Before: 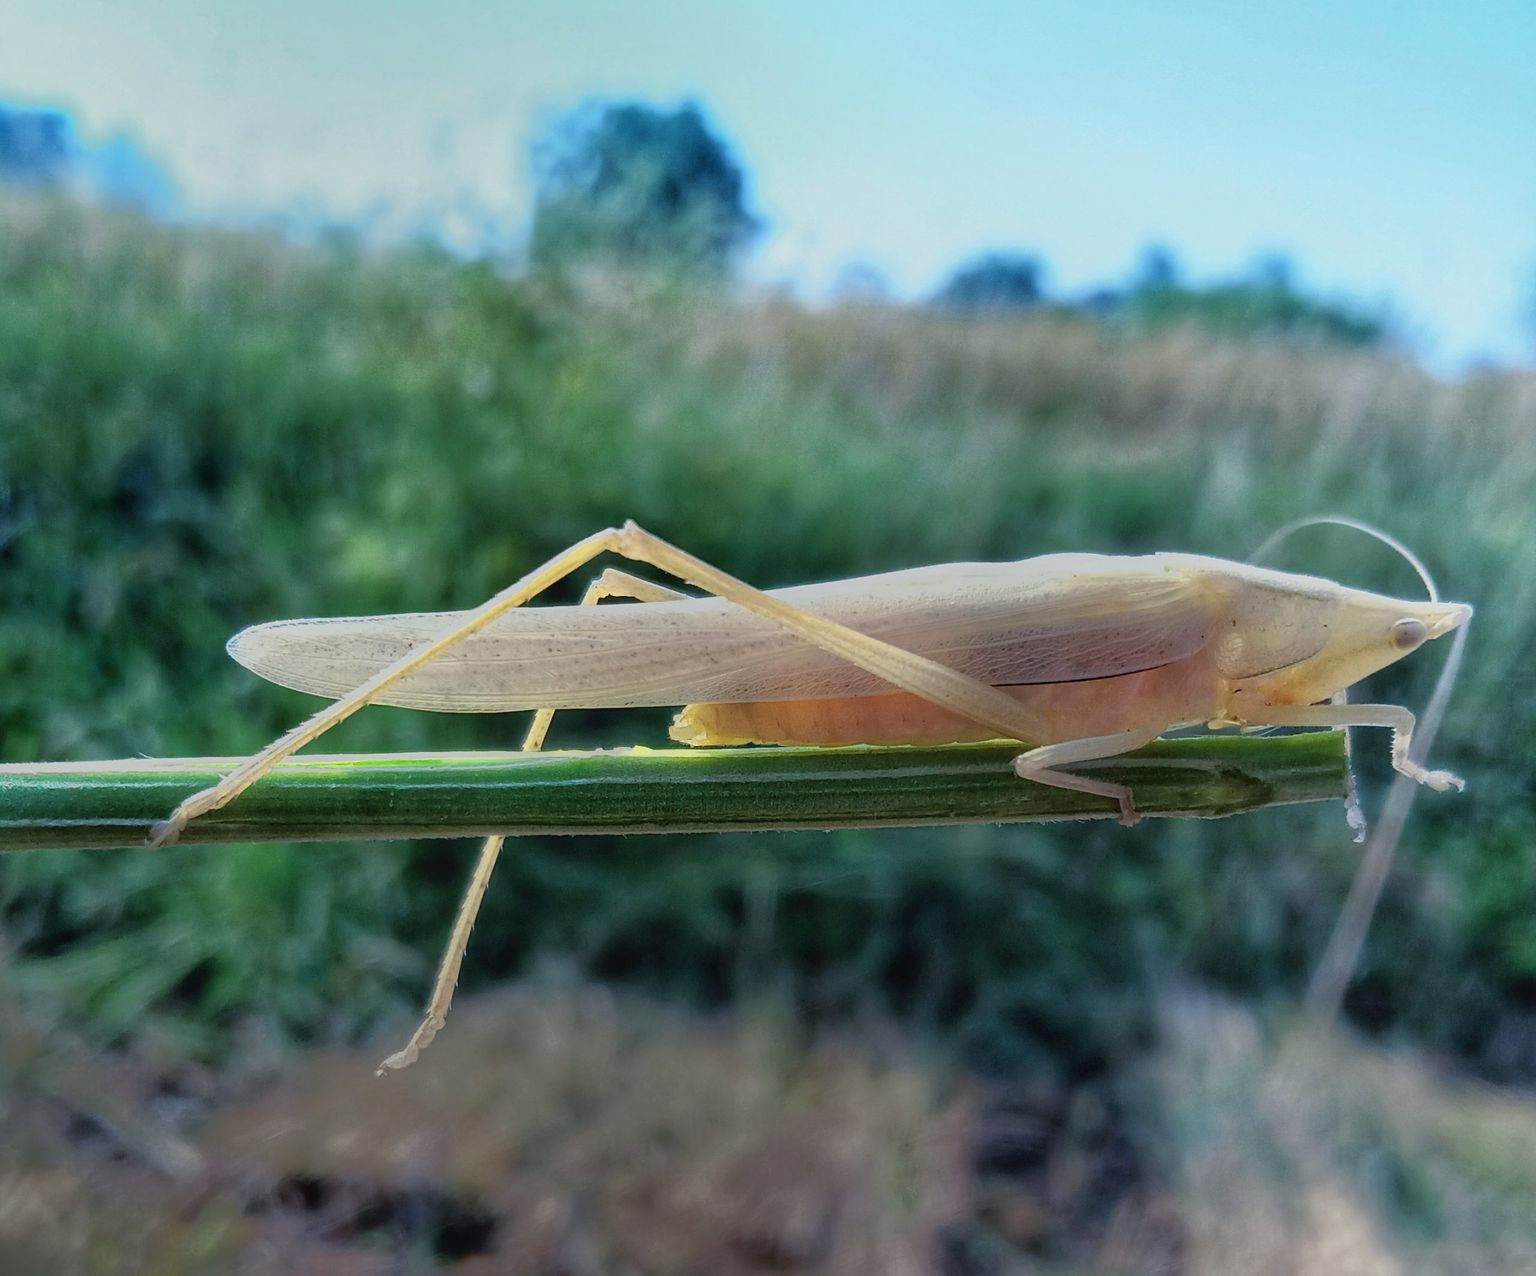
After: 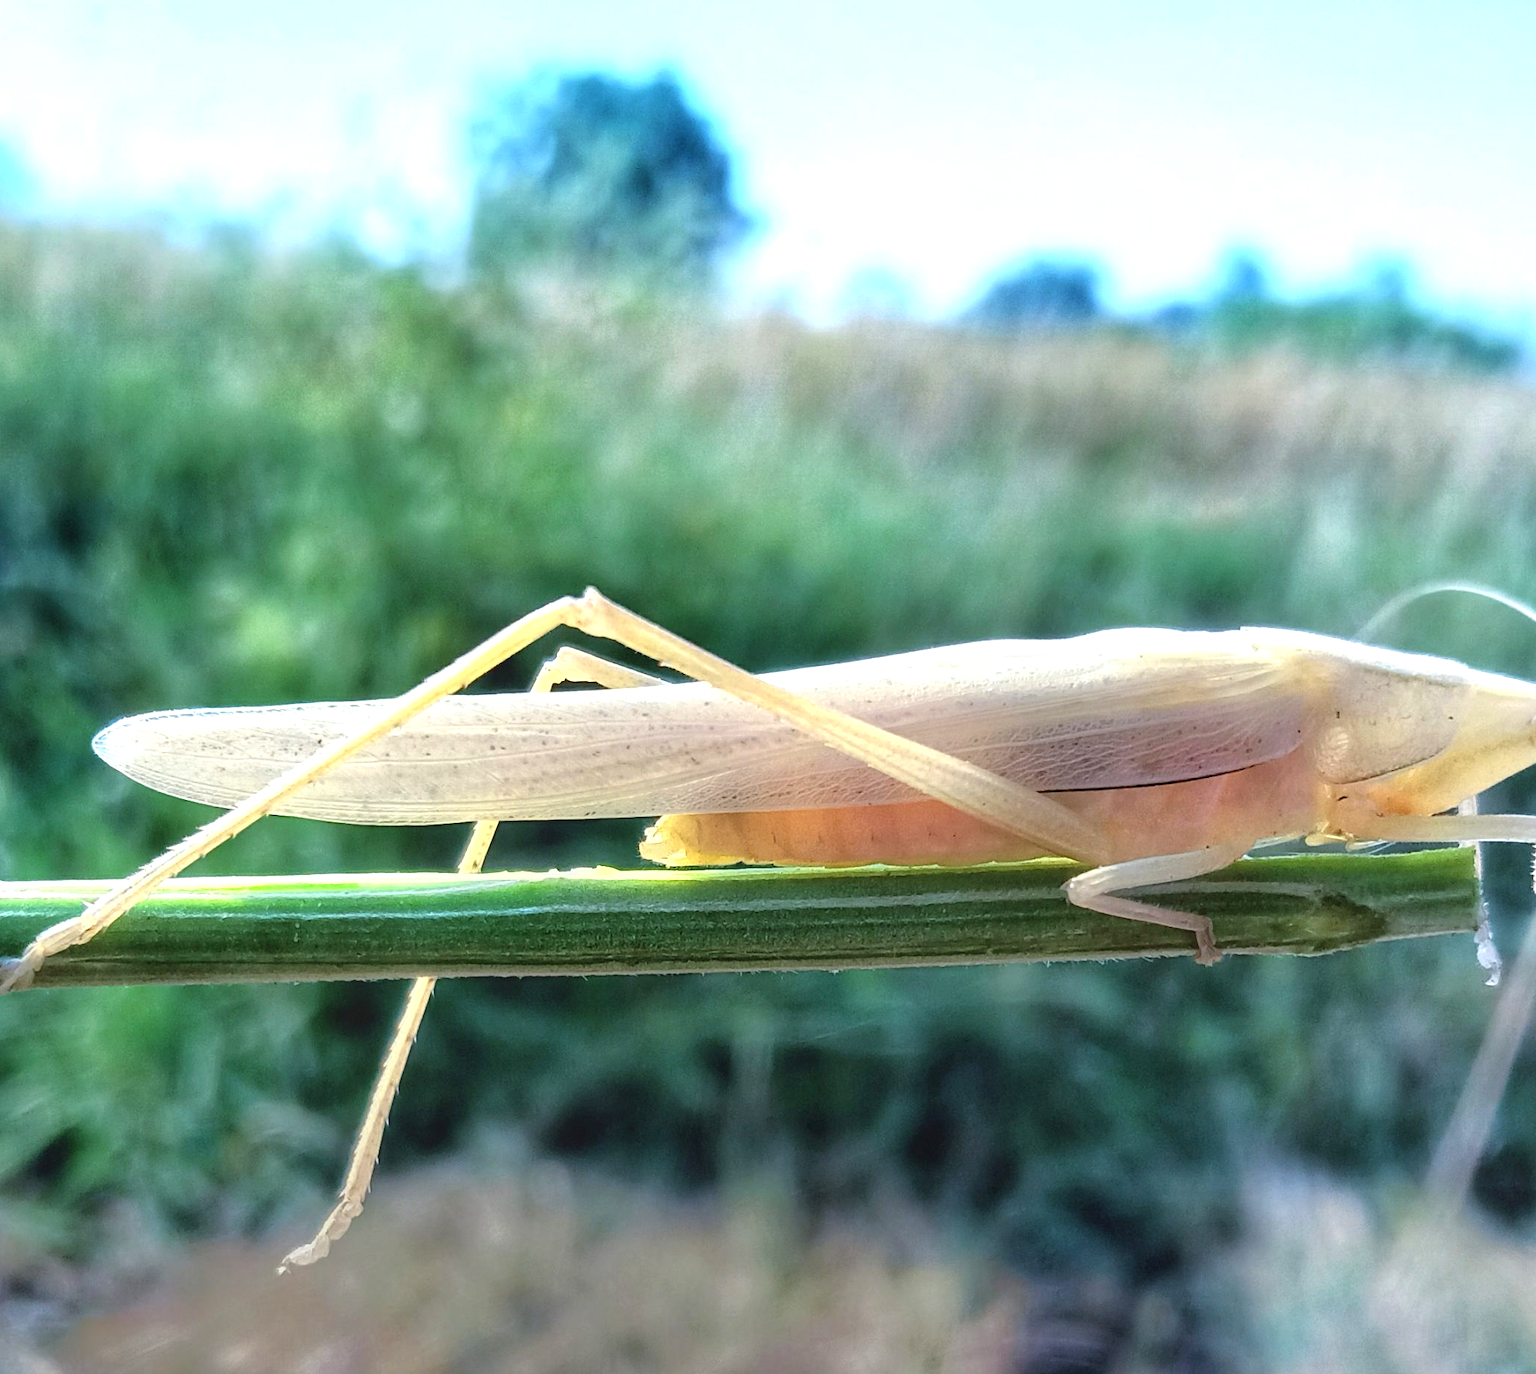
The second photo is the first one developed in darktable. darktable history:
crop: left 9.918%, top 3.562%, right 9.171%, bottom 9.251%
exposure: black level correction 0, exposure 1 EV, compensate highlight preservation false
